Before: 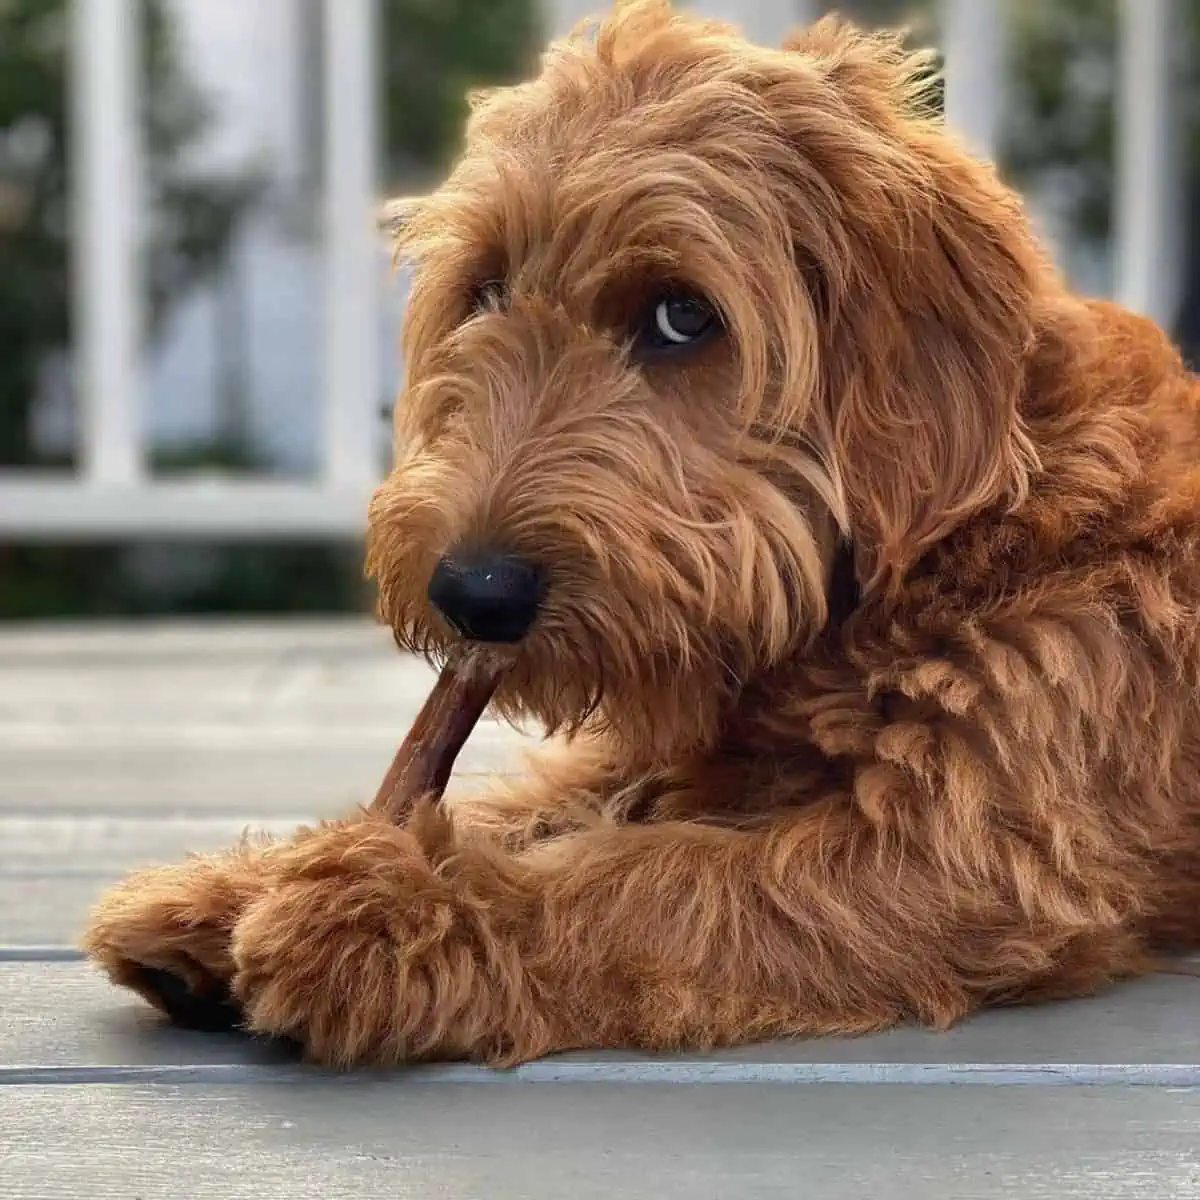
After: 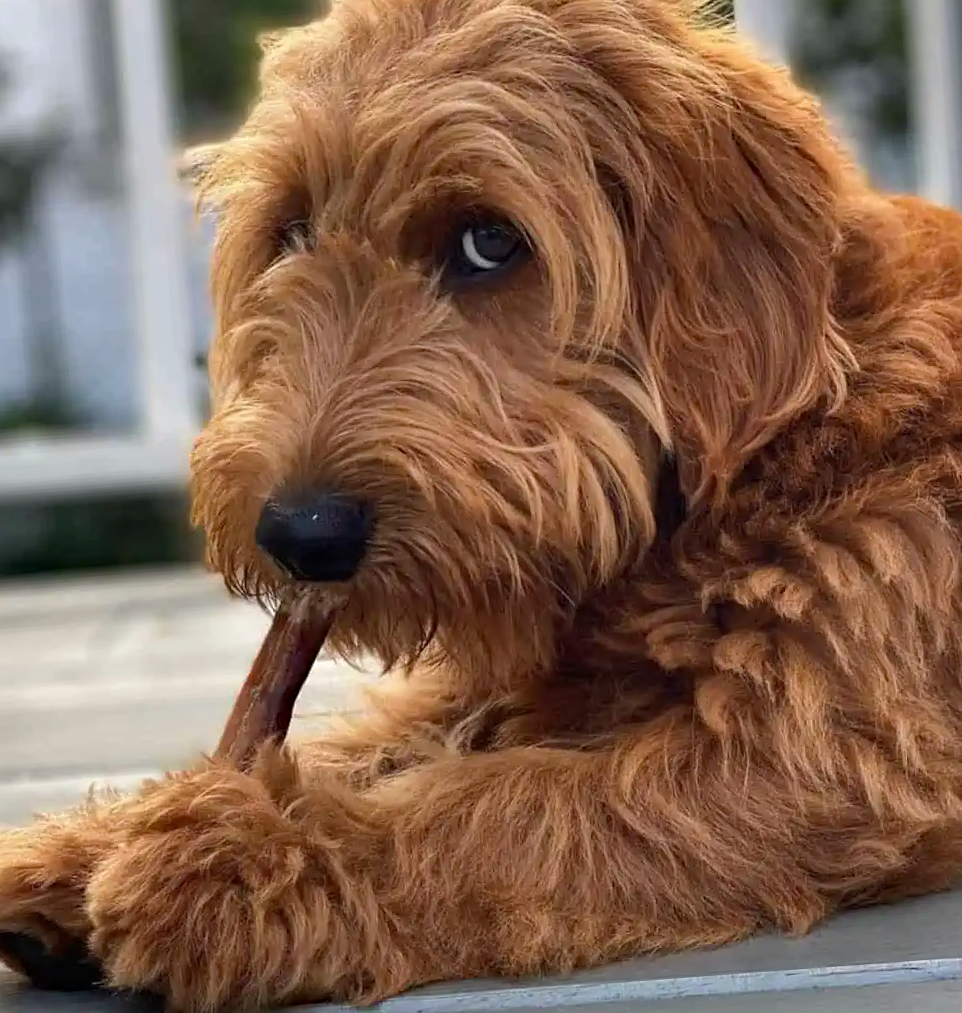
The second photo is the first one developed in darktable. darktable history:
crop: left 16.768%, top 8.653%, right 8.362%, bottom 12.485%
haze removal: compatibility mode true, adaptive false
rotate and perspective: rotation -4.25°, automatic cropping off
